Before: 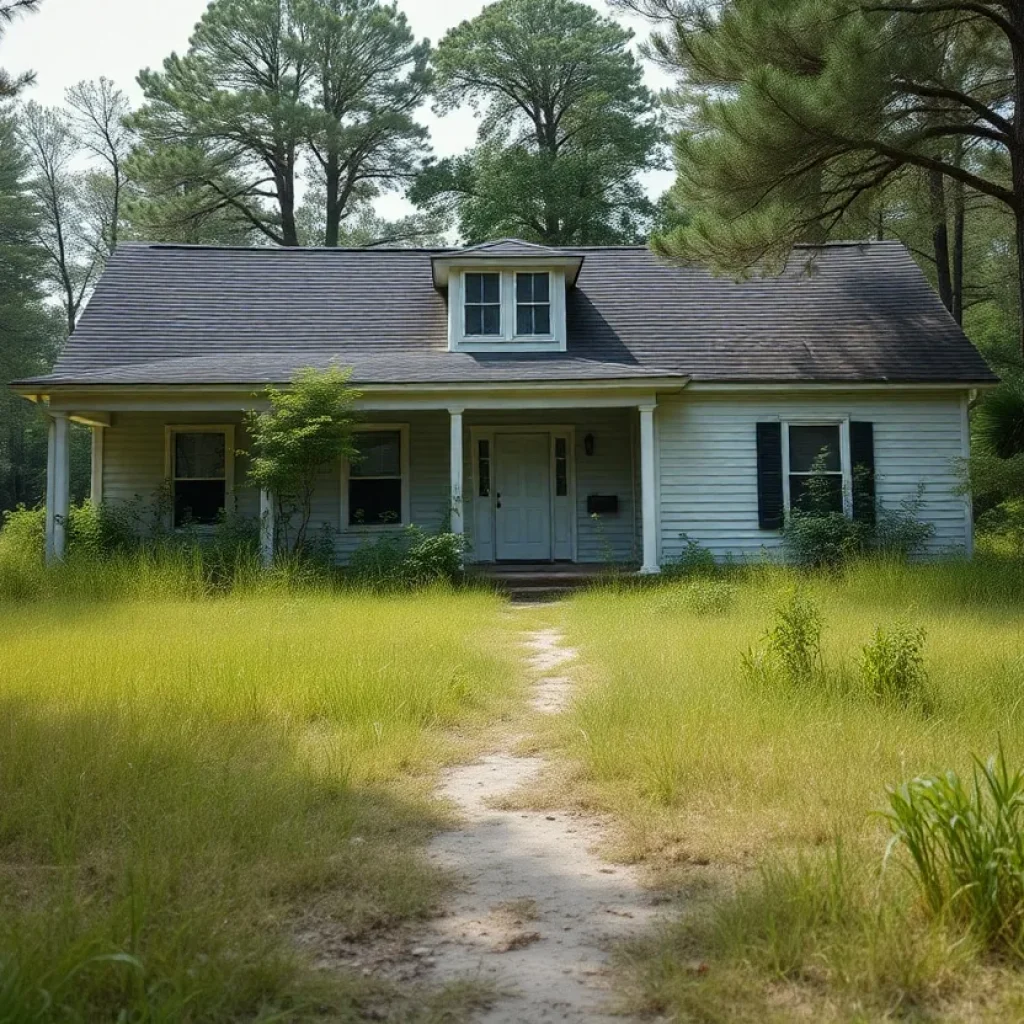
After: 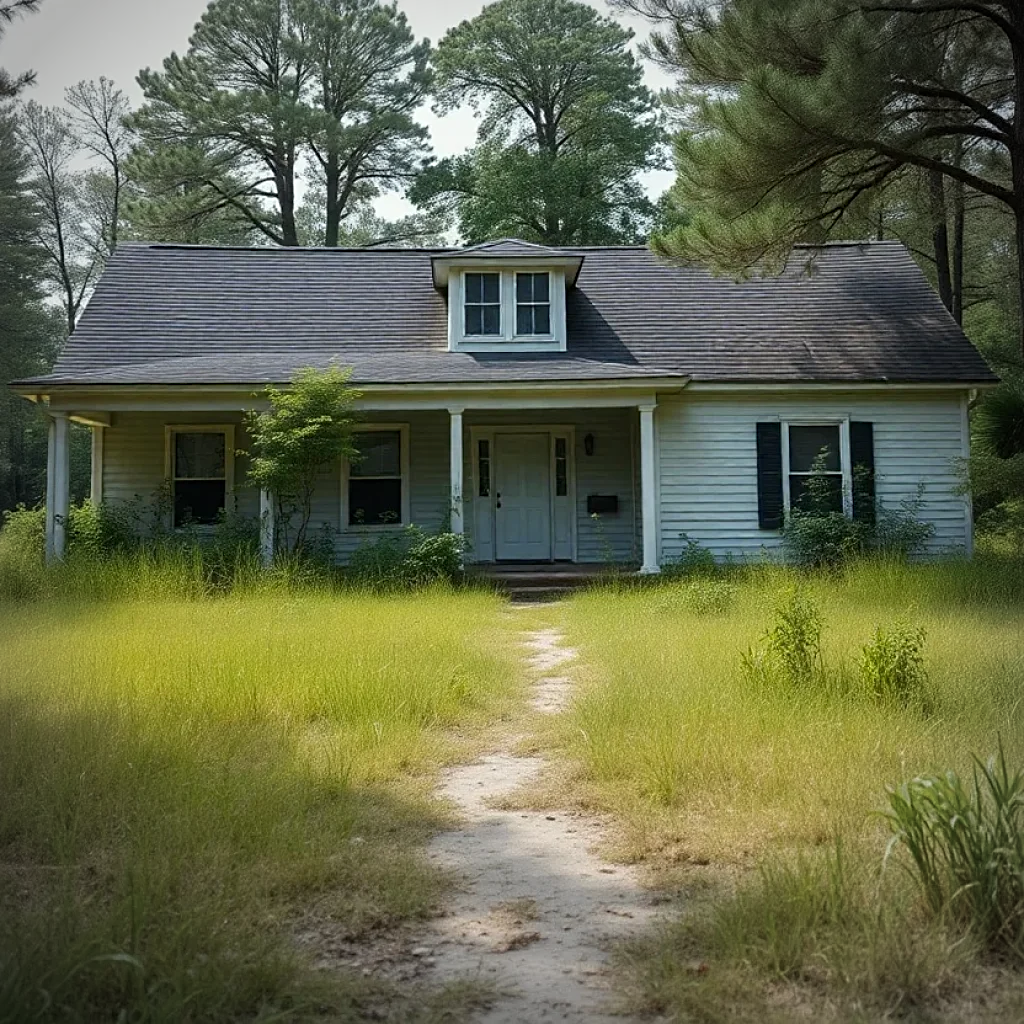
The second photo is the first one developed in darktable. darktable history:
exposure: exposure -0.041 EV, compensate highlight preservation false
vignetting: automatic ratio true
sharpen: radius 2.529, amount 0.323
